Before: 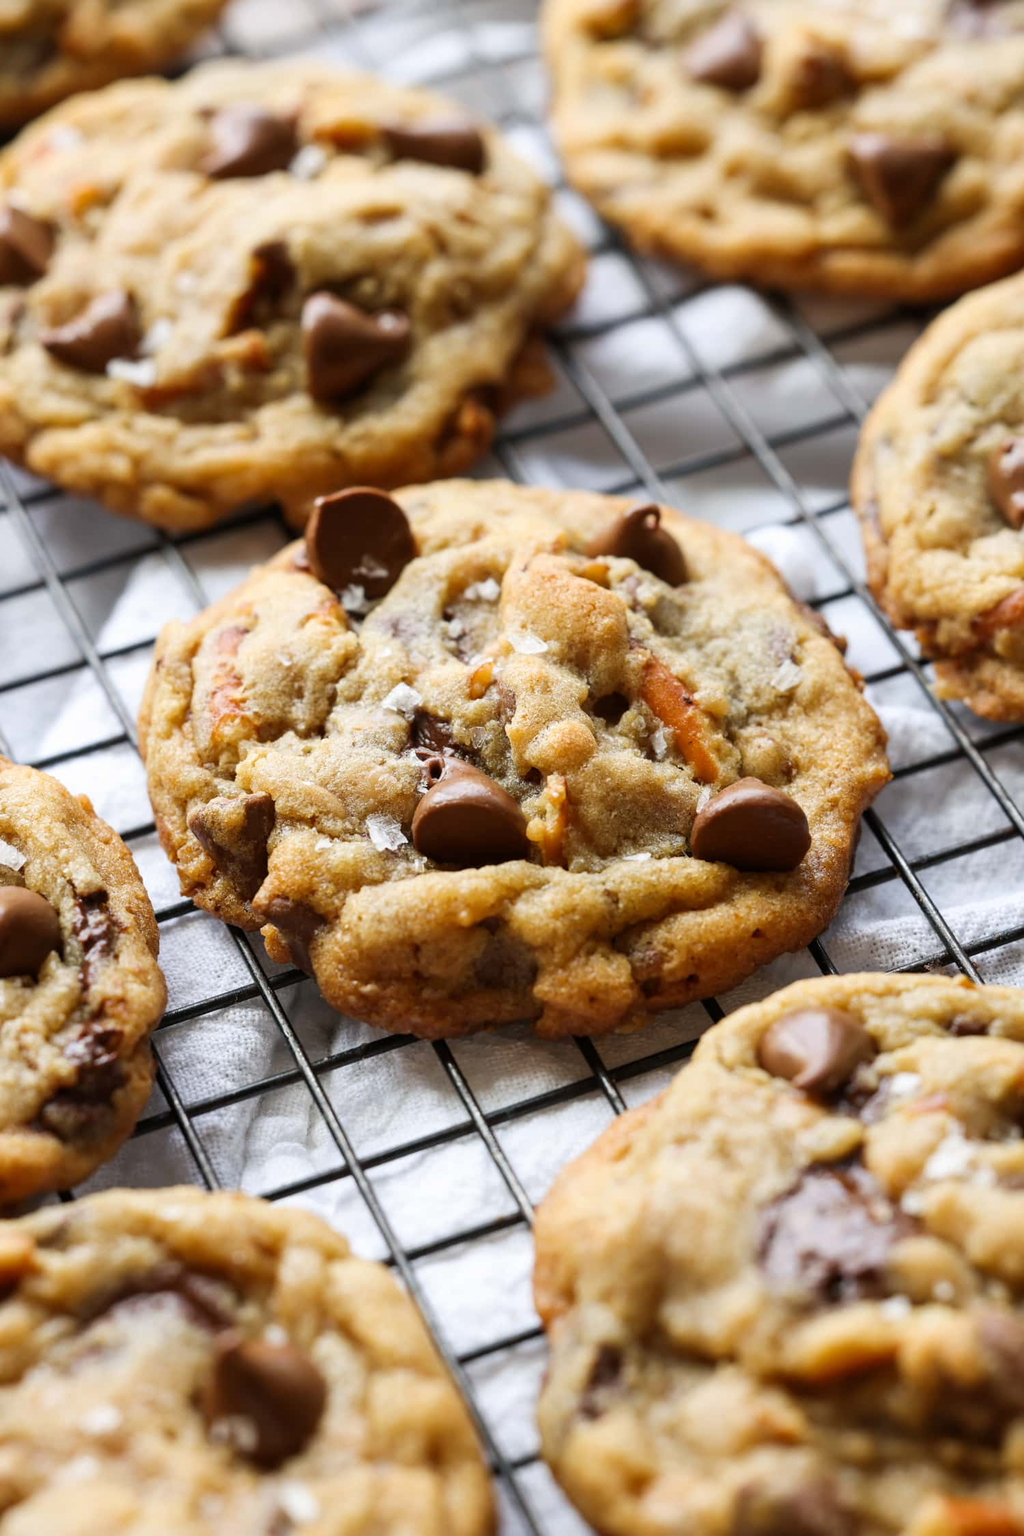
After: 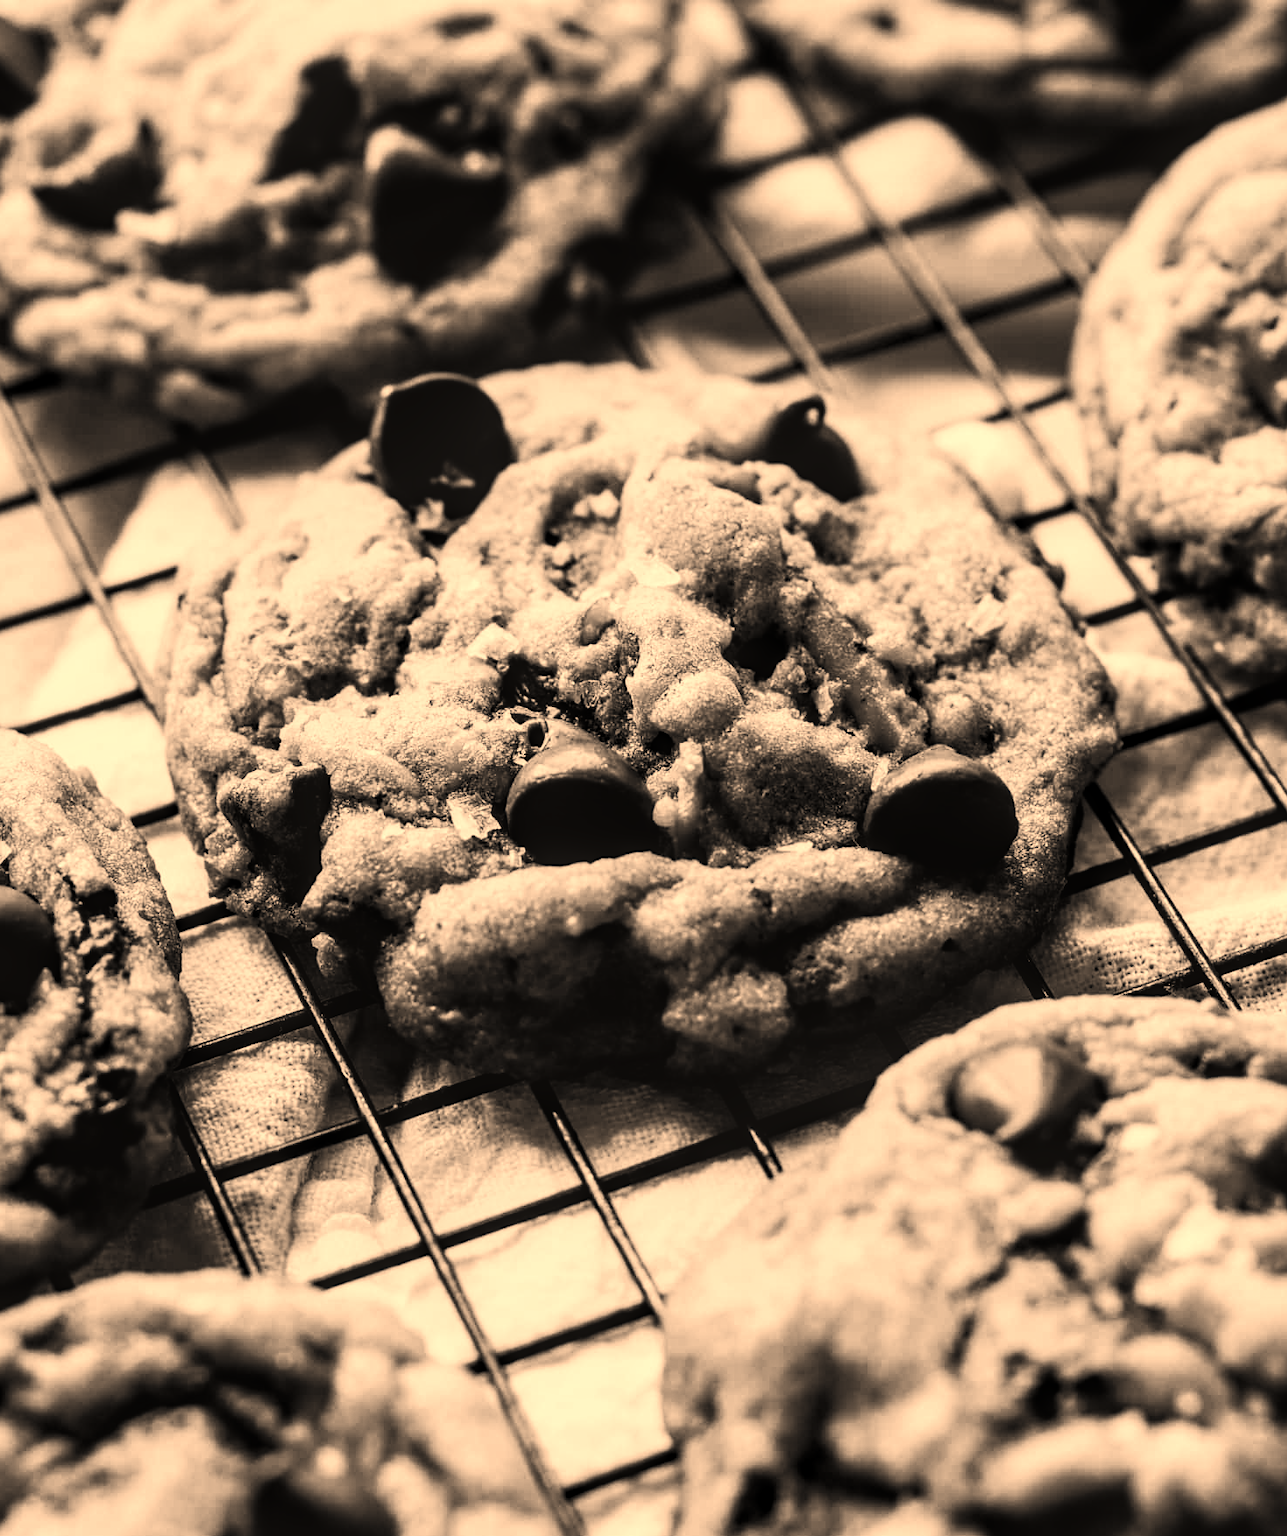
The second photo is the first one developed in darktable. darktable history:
crop and rotate: left 1.814%, top 12.818%, right 0.25%, bottom 9.225%
base curve: curves: ch0 [(0, 0) (0.028, 0.03) (0.121, 0.232) (0.46, 0.748) (0.859, 0.968) (1, 1)]
color correction: highlights a* 15, highlights b* 31.55
white balance: red 1.188, blue 1.11
exposure: compensate highlight preservation false
contrast brightness saturation: contrast 0.02, brightness -1, saturation -1
local contrast: on, module defaults
